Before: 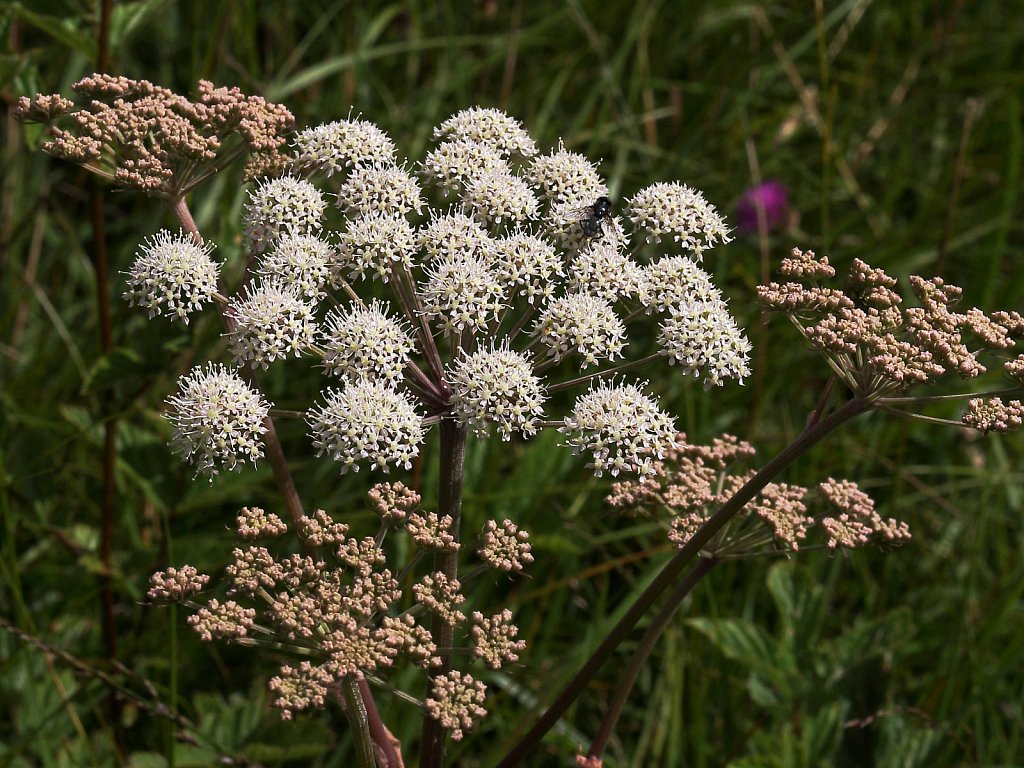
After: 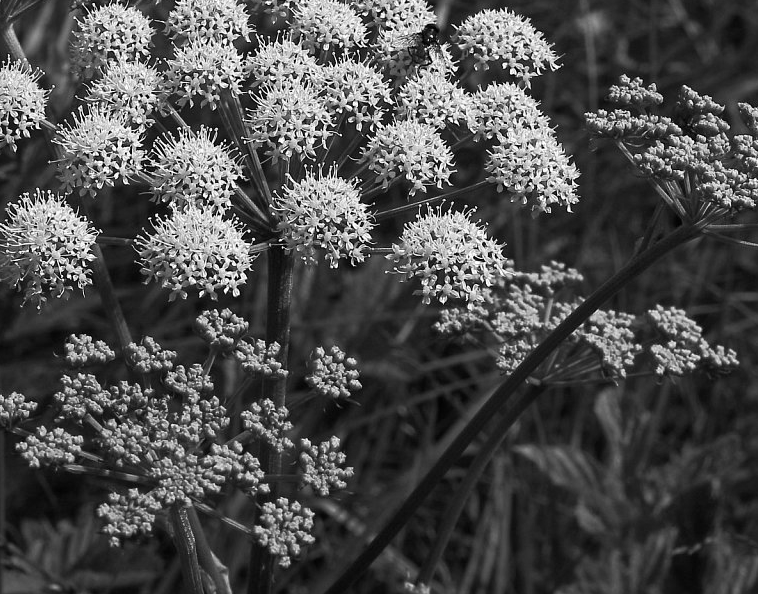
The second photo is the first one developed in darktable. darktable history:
crop: left 16.838%, top 22.637%, right 9.076%
color zones: curves: ch0 [(0, 0.613) (0.01, 0.613) (0.245, 0.448) (0.498, 0.529) (0.642, 0.665) (0.879, 0.777) (0.99, 0.613)]; ch1 [(0, 0) (0.143, 0) (0.286, 0) (0.429, 0) (0.571, 0) (0.714, 0) (0.857, 0)]
